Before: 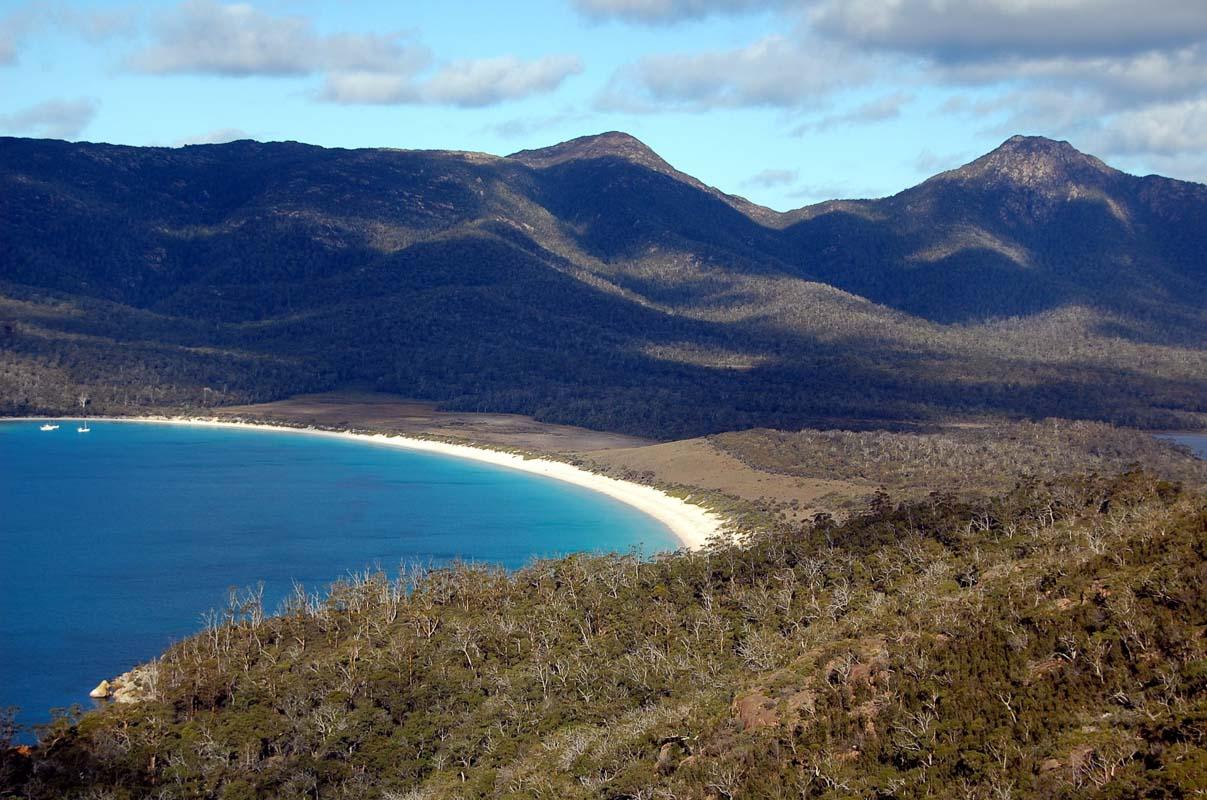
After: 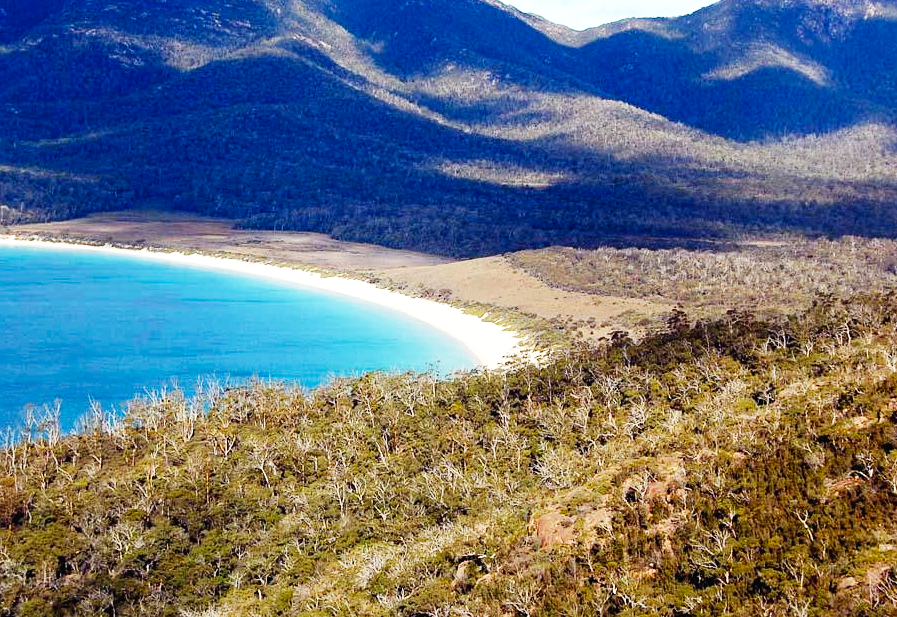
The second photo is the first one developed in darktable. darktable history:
crop: left 16.822%, top 22.772%, right 8.815%
base curve: curves: ch0 [(0, 0.003) (0.001, 0.002) (0.006, 0.004) (0.02, 0.022) (0.048, 0.086) (0.094, 0.234) (0.162, 0.431) (0.258, 0.629) (0.385, 0.8) (0.548, 0.918) (0.751, 0.988) (1, 1)], preserve colors none
